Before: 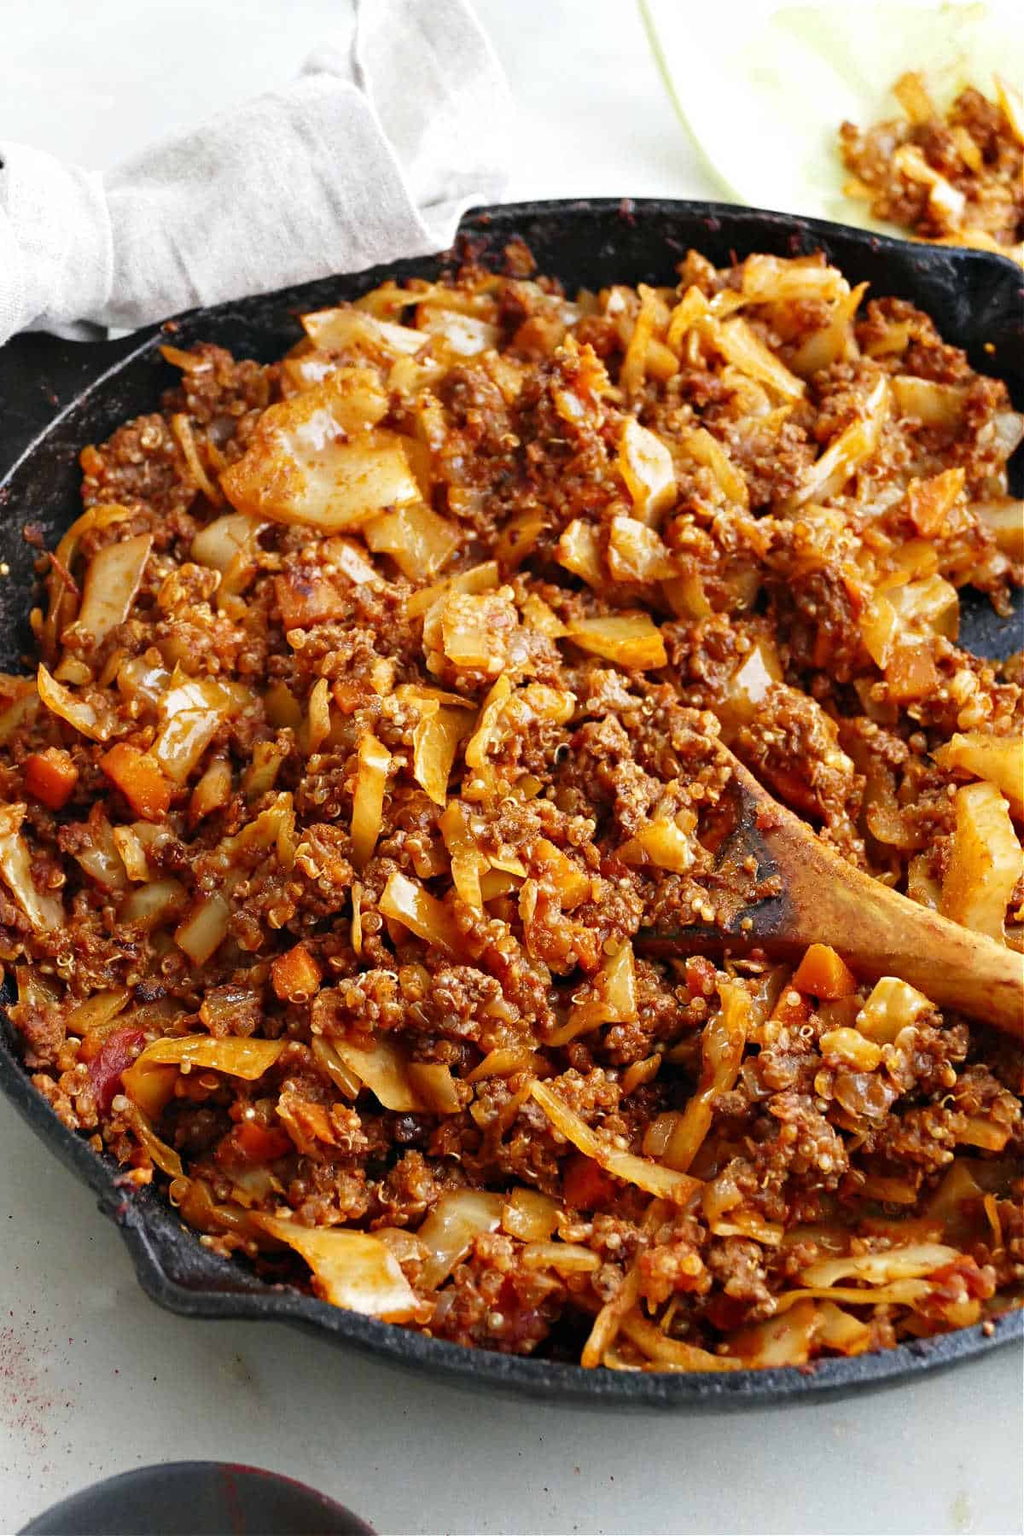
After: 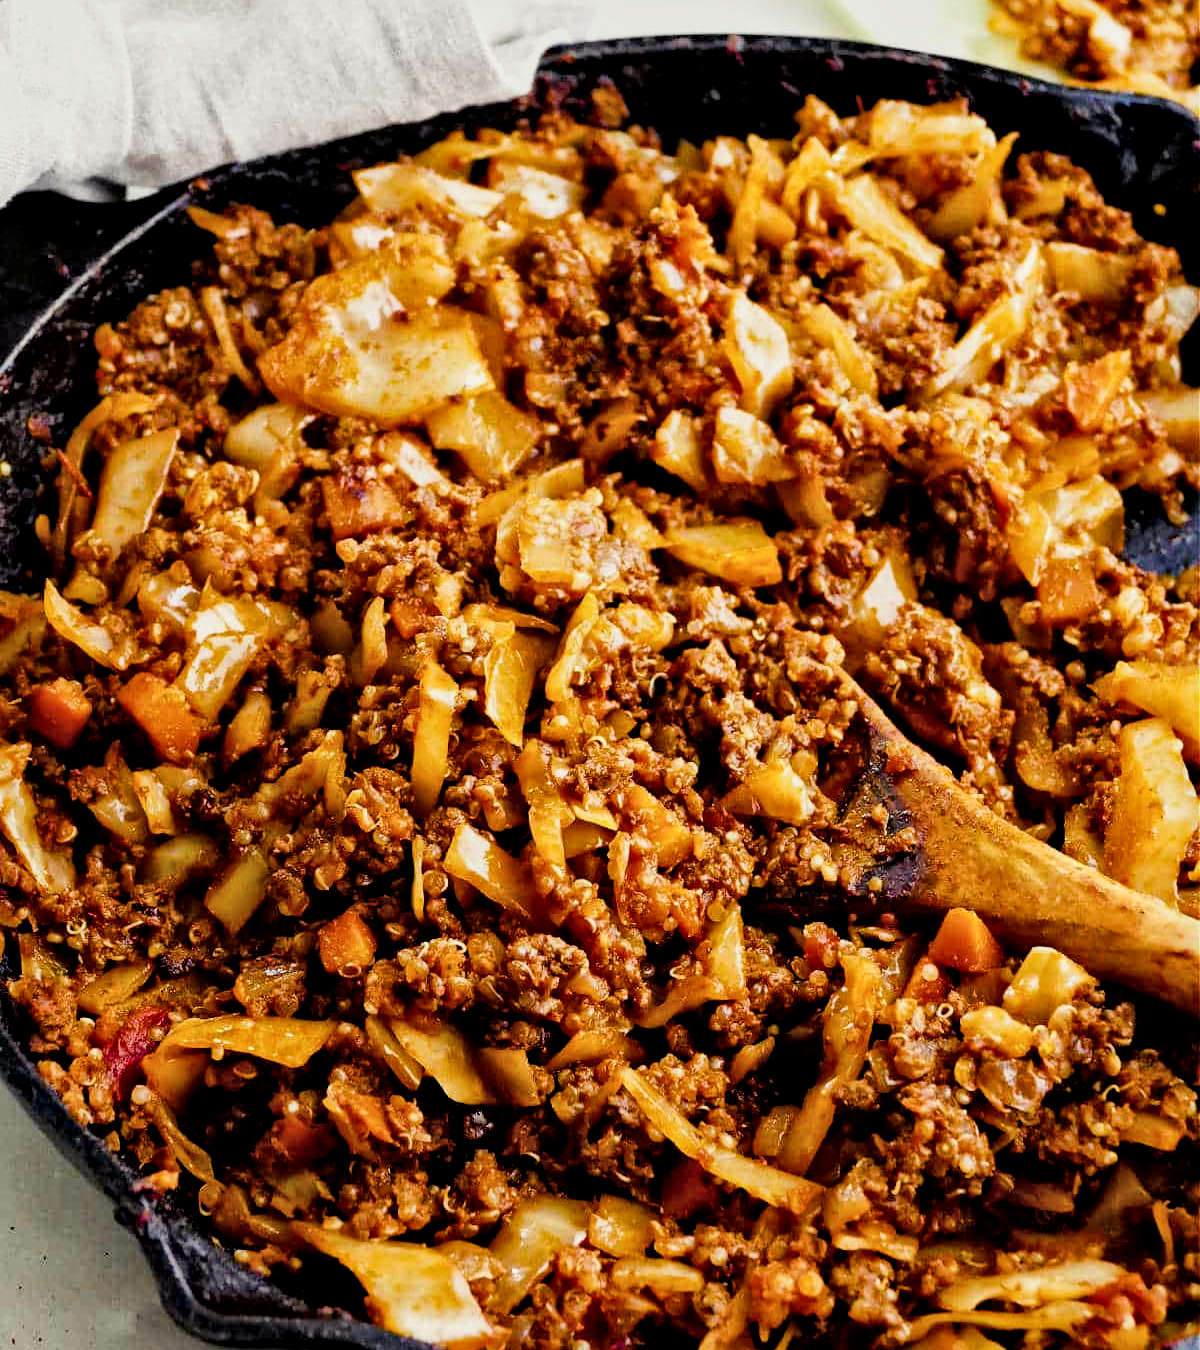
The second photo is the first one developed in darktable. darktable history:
crop: top 11.038%, bottom 13.962%
filmic rgb: black relative exposure -7.65 EV, white relative exposure 4.56 EV, hardness 3.61
color balance rgb: shadows lift › luminance -21.66%, shadows lift › chroma 6.57%, shadows lift › hue 270°, power › chroma 0.68%, power › hue 60°, highlights gain › luminance 6.08%, highlights gain › chroma 1.33%, highlights gain › hue 90°, global offset › luminance -0.87%, perceptual saturation grading › global saturation 26.86%, perceptual saturation grading › highlights -28.39%, perceptual saturation grading › mid-tones 15.22%, perceptual saturation grading › shadows 33.98%, perceptual brilliance grading › highlights 10%, perceptual brilliance grading › mid-tones 5%
local contrast: mode bilateral grid, contrast 20, coarseness 19, detail 163%, midtone range 0.2
